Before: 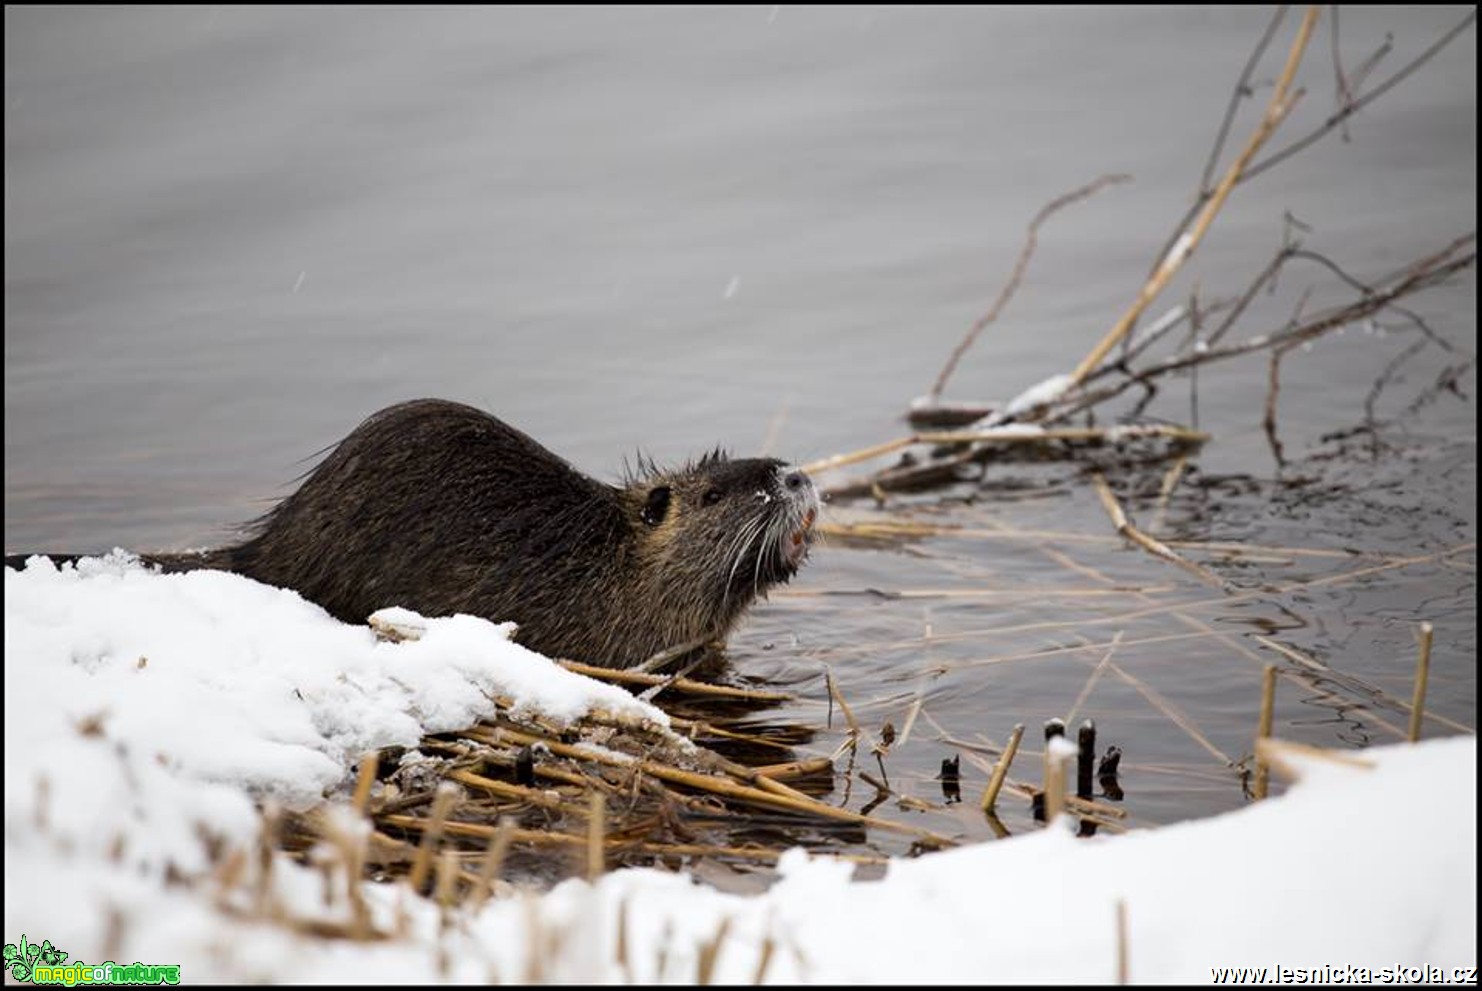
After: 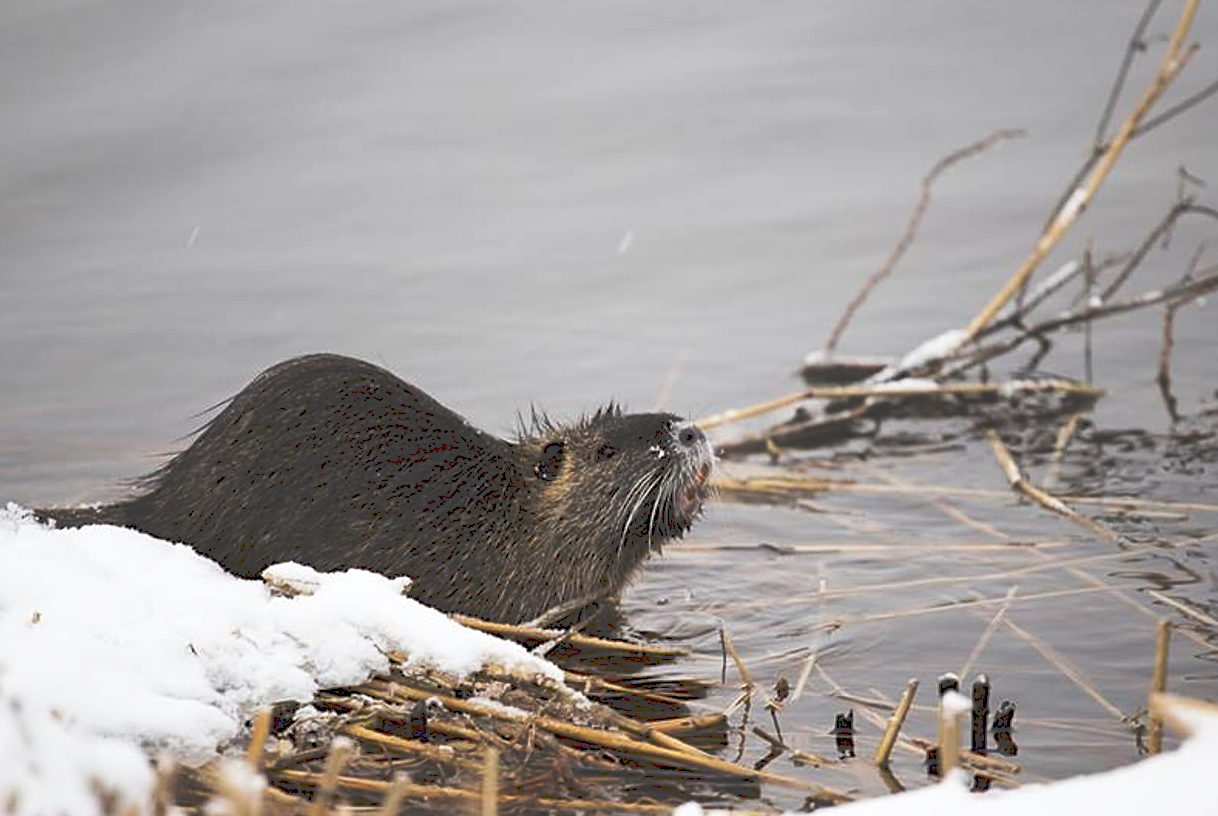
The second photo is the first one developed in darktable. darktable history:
sharpen: on, module defaults
crop and rotate: left 7.273%, top 4.635%, right 10.54%, bottom 12.98%
tone curve: curves: ch0 [(0, 0) (0.003, 0.224) (0.011, 0.229) (0.025, 0.234) (0.044, 0.242) (0.069, 0.249) (0.1, 0.256) (0.136, 0.265) (0.177, 0.285) (0.224, 0.304) (0.277, 0.337) (0.335, 0.385) (0.399, 0.435) (0.468, 0.507) (0.543, 0.59) (0.623, 0.674) (0.709, 0.763) (0.801, 0.852) (0.898, 0.931) (1, 1)], preserve colors none
